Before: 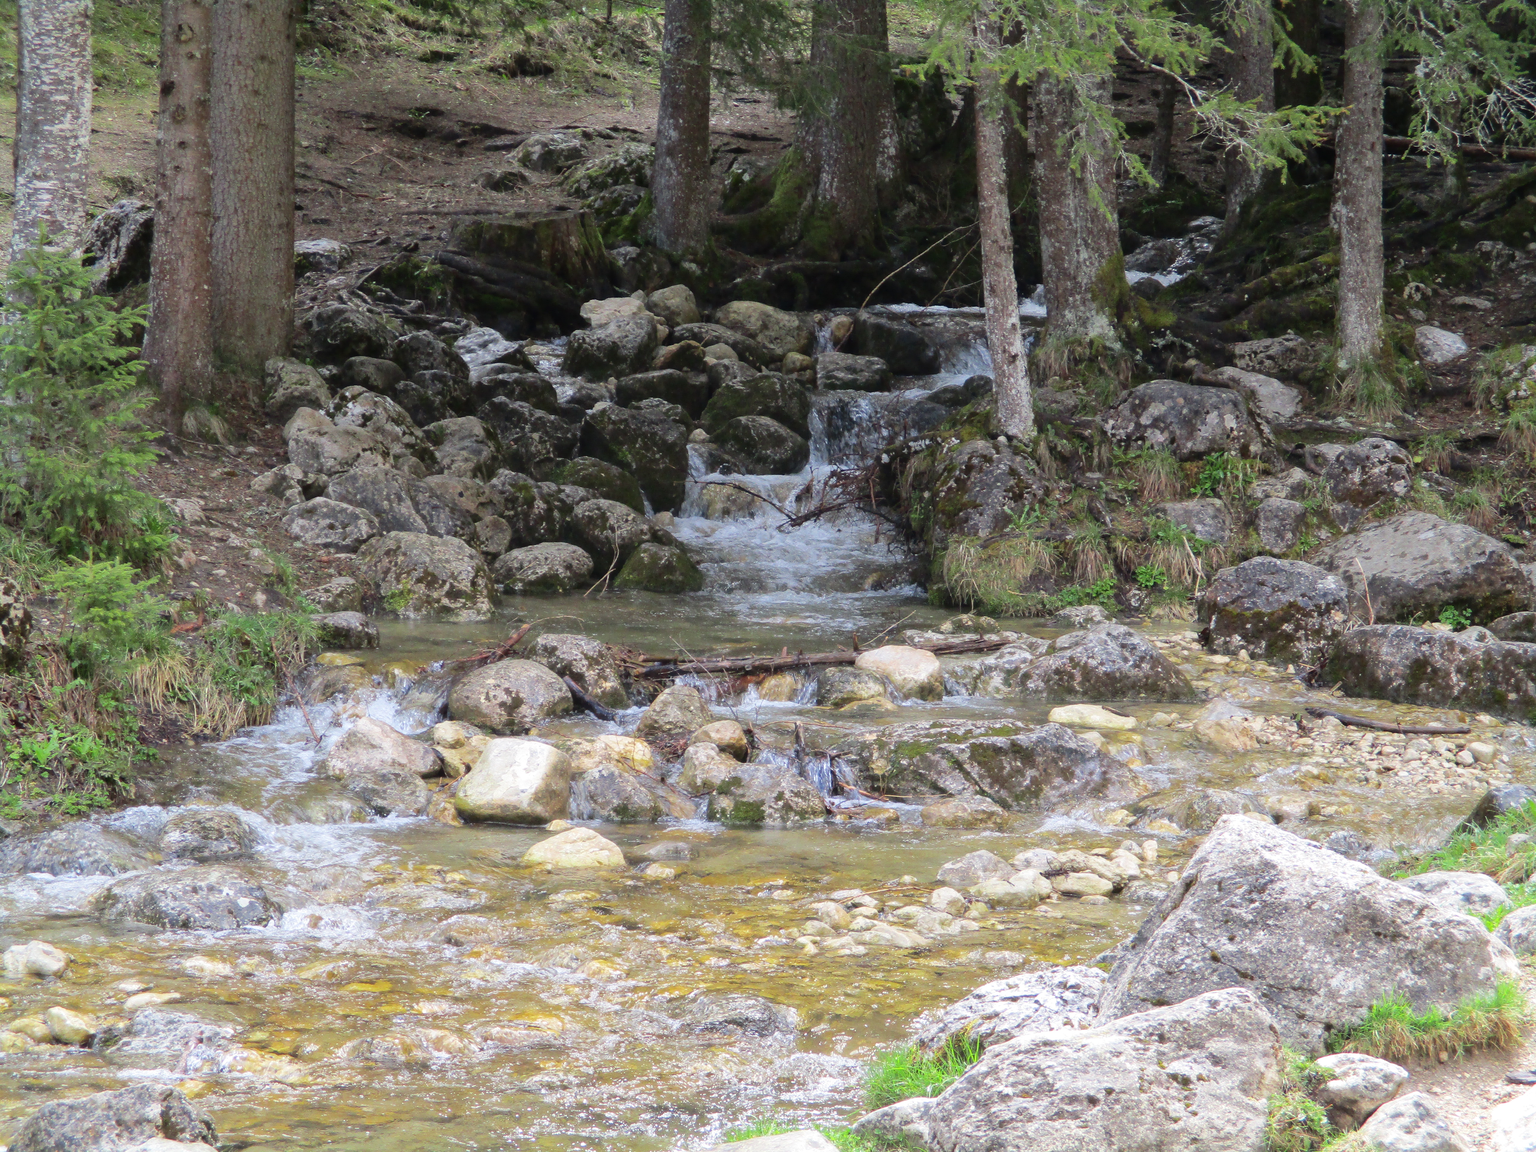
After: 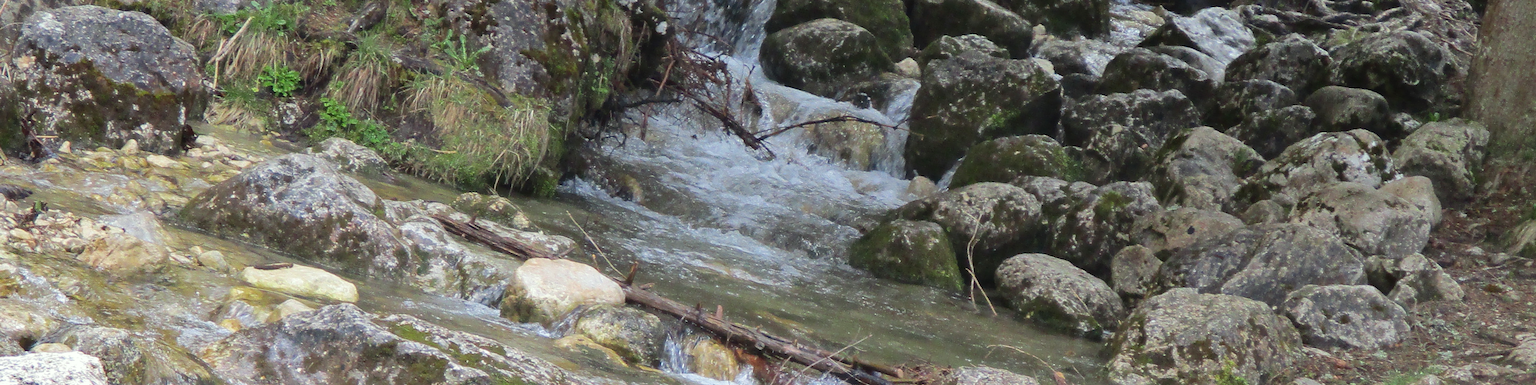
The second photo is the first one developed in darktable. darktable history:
shadows and highlights: soften with gaussian
crop and rotate: angle 16.12°, top 30.835%, bottom 35.653%
color correction: highlights a* -2.68, highlights b* 2.57
